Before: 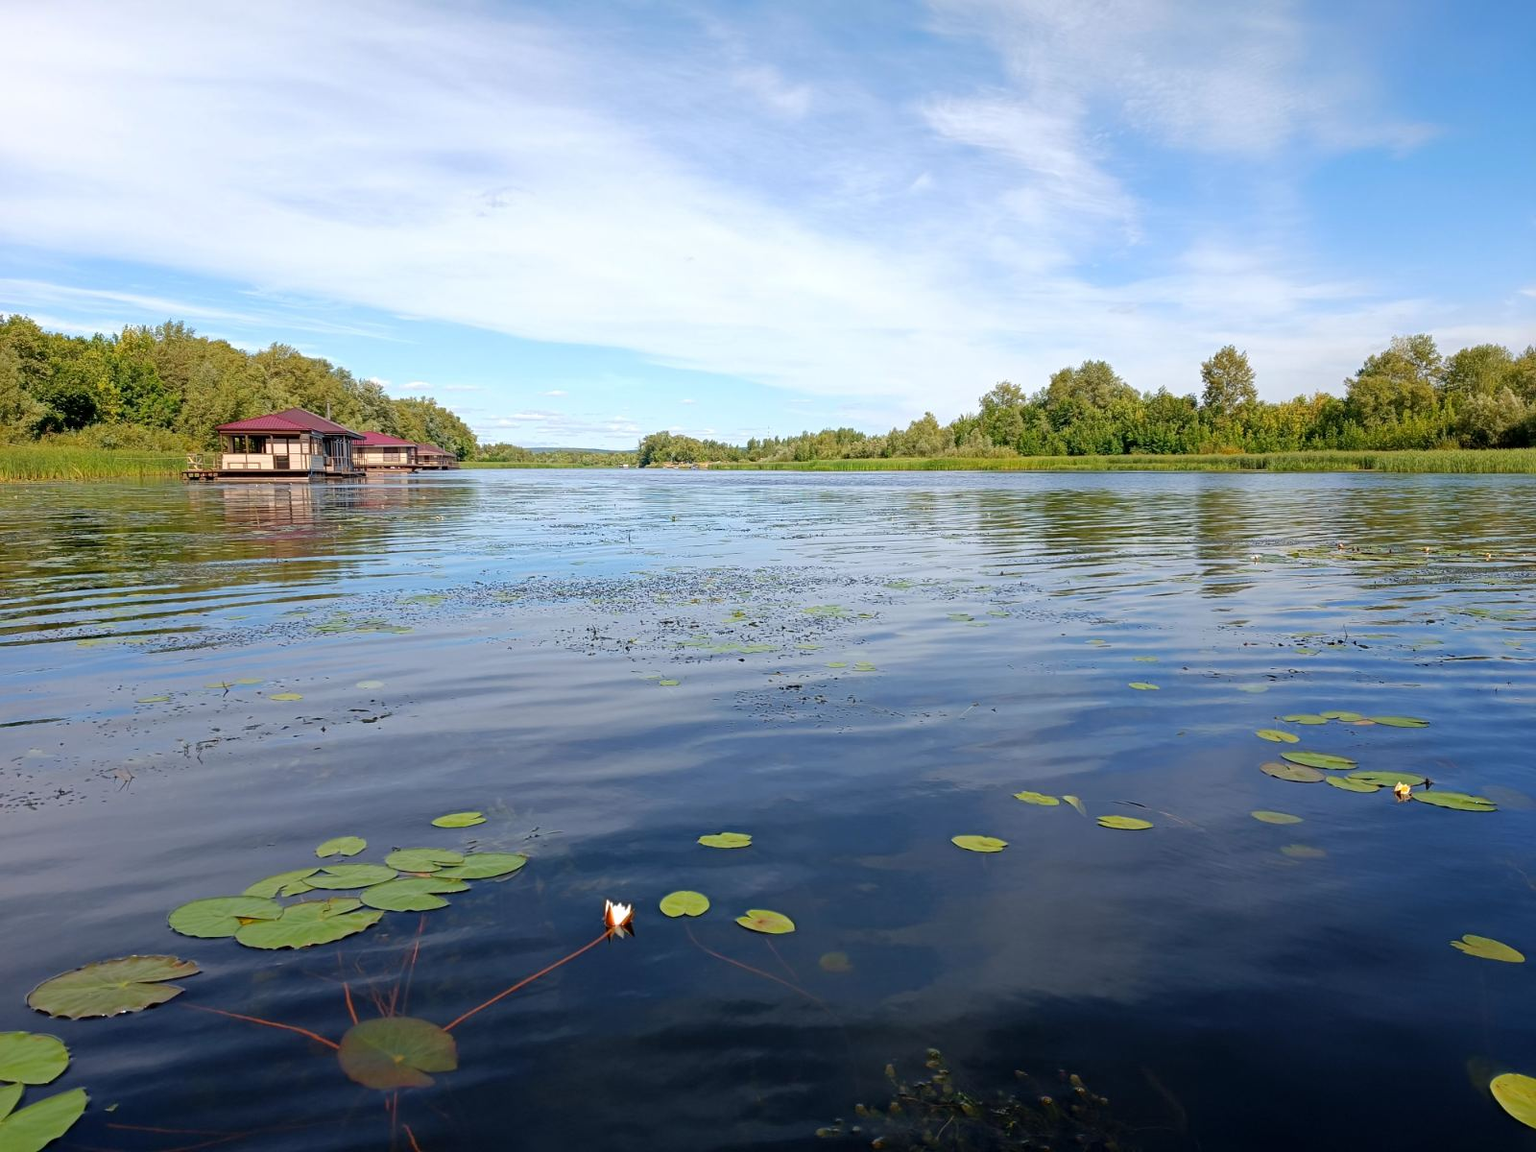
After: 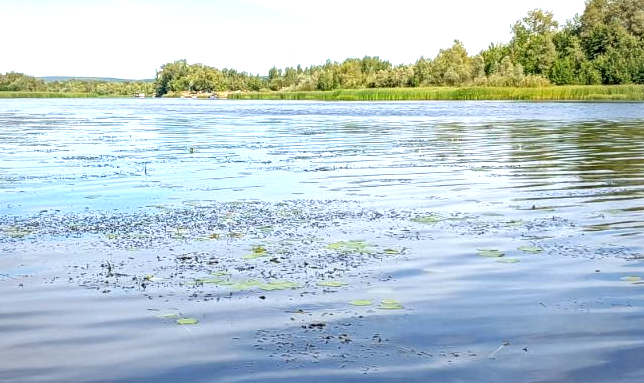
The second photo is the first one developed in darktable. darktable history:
vignetting: fall-off start 79.93%, brightness -0.184, saturation -0.292
tone equalizer: -8 EV -0.739 EV, -7 EV -0.685 EV, -6 EV -0.593 EV, -5 EV -0.394 EV, -3 EV 0.382 EV, -2 EV 0.6 EV, -1 EV 0.694 EV, +0 EV 0.733 EV, mask exposure compensation -0.492 EV
crop: left 31.878%, top 32.5%, right 27.825%, bottom 35.534%
local contrast: on, module defaults
